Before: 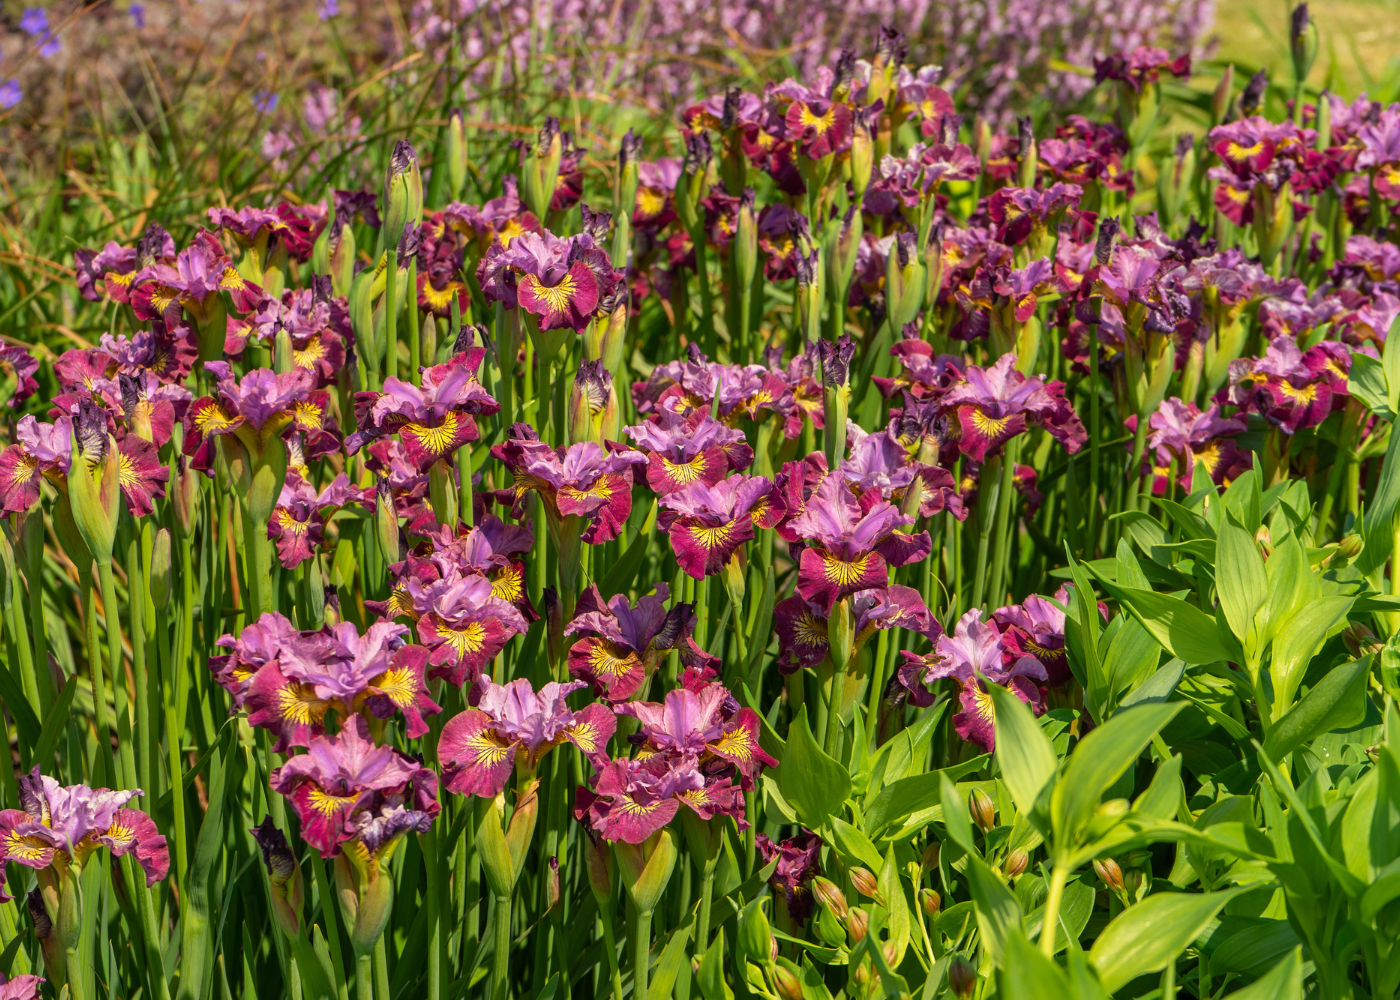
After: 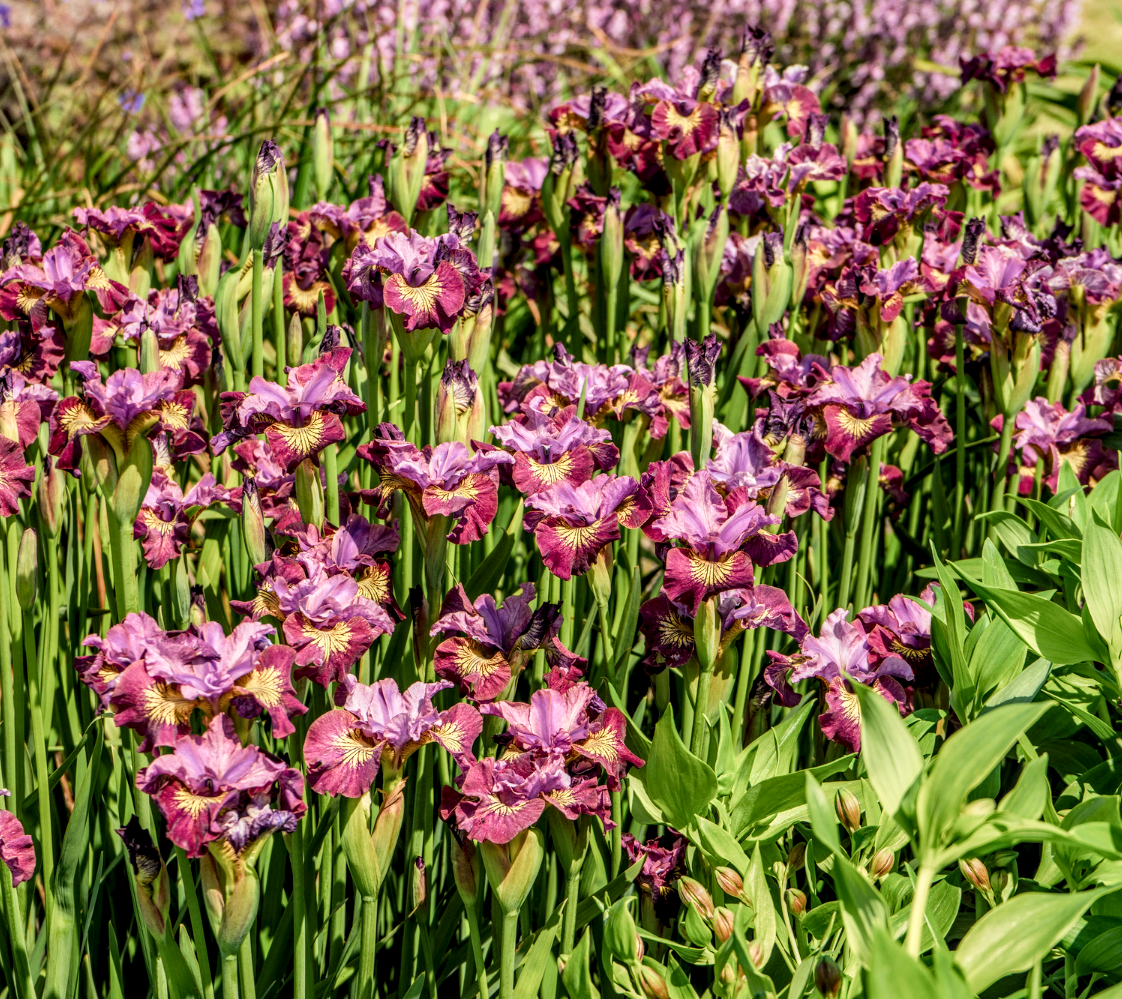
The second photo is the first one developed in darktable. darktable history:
local contrast: highlights 1%, shadows 1%, detail 182%
filmic rgb: black relative exposure -7.45 EV, white relative exposure 4.87 EV, threshold 3.02 EV, hardness 3.4, color science v5 (2021), contrast in shadows safe, contrast in highlights safe, enable highlight reconstruction true
exposure: black level correction 0.001, exposure 0.499 EV, compensate highlight preservation false
crop and rotate: left 9.604%, right 10.226%
